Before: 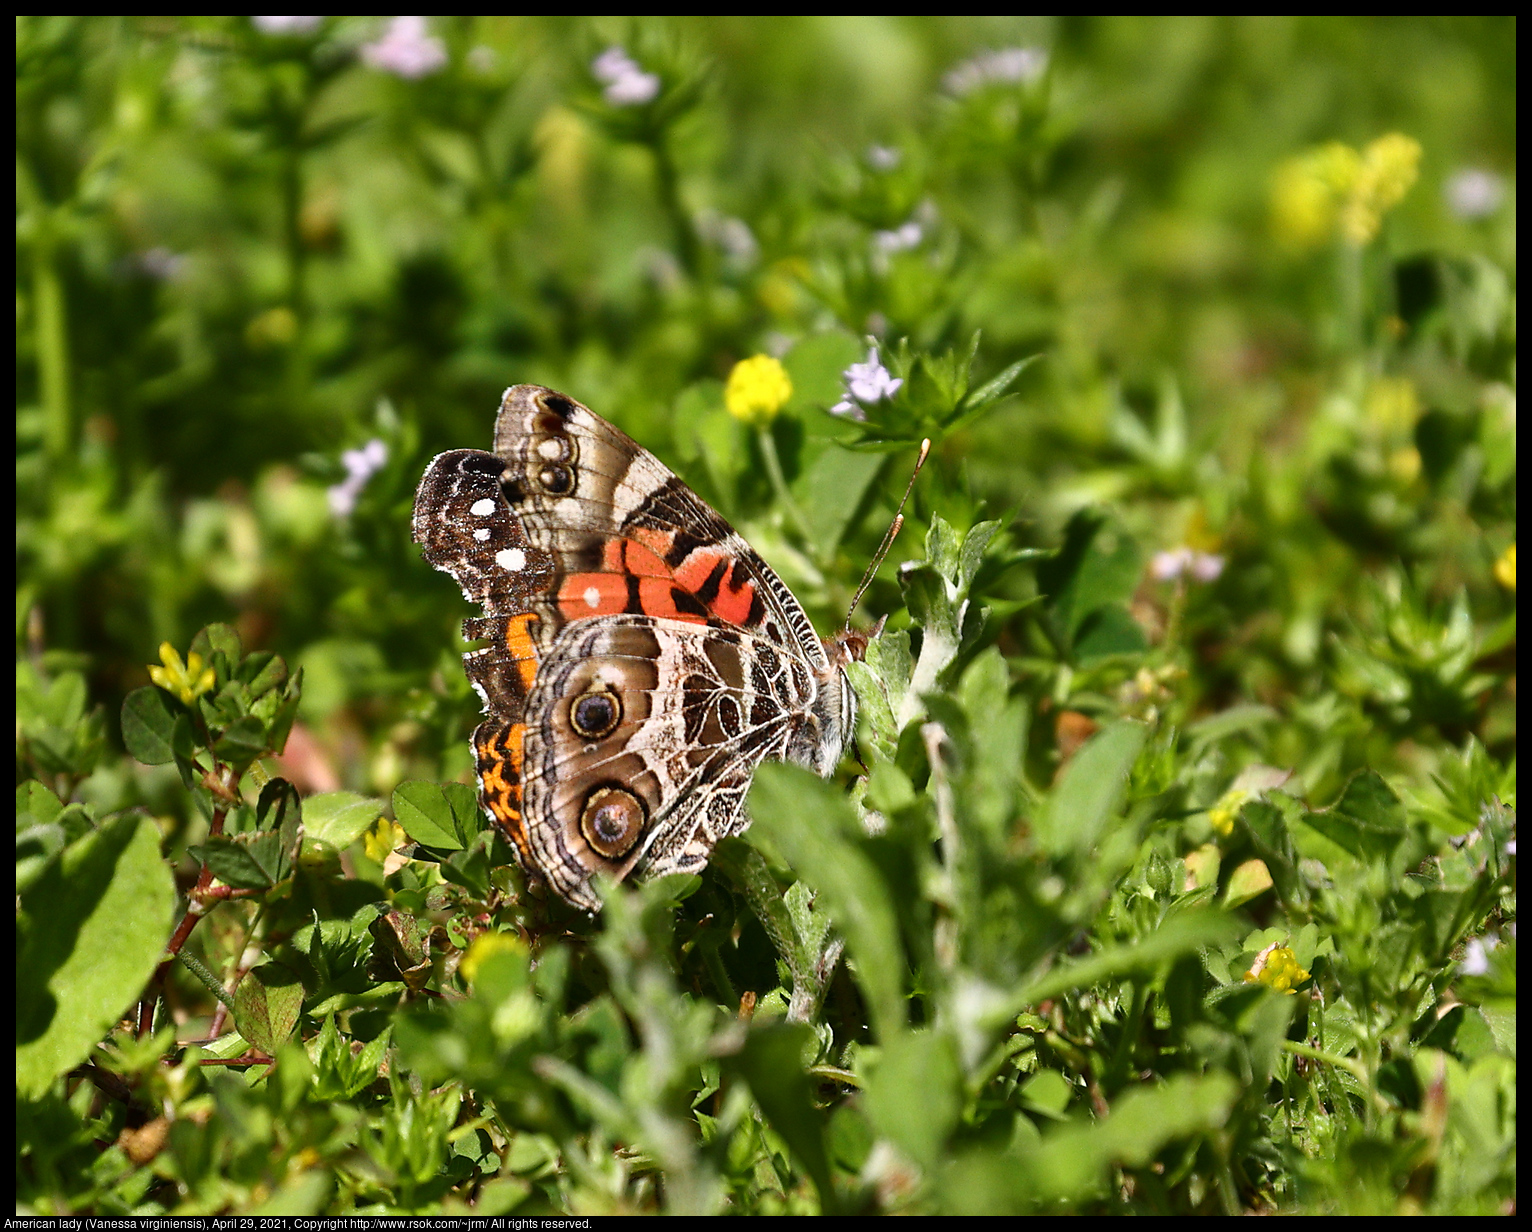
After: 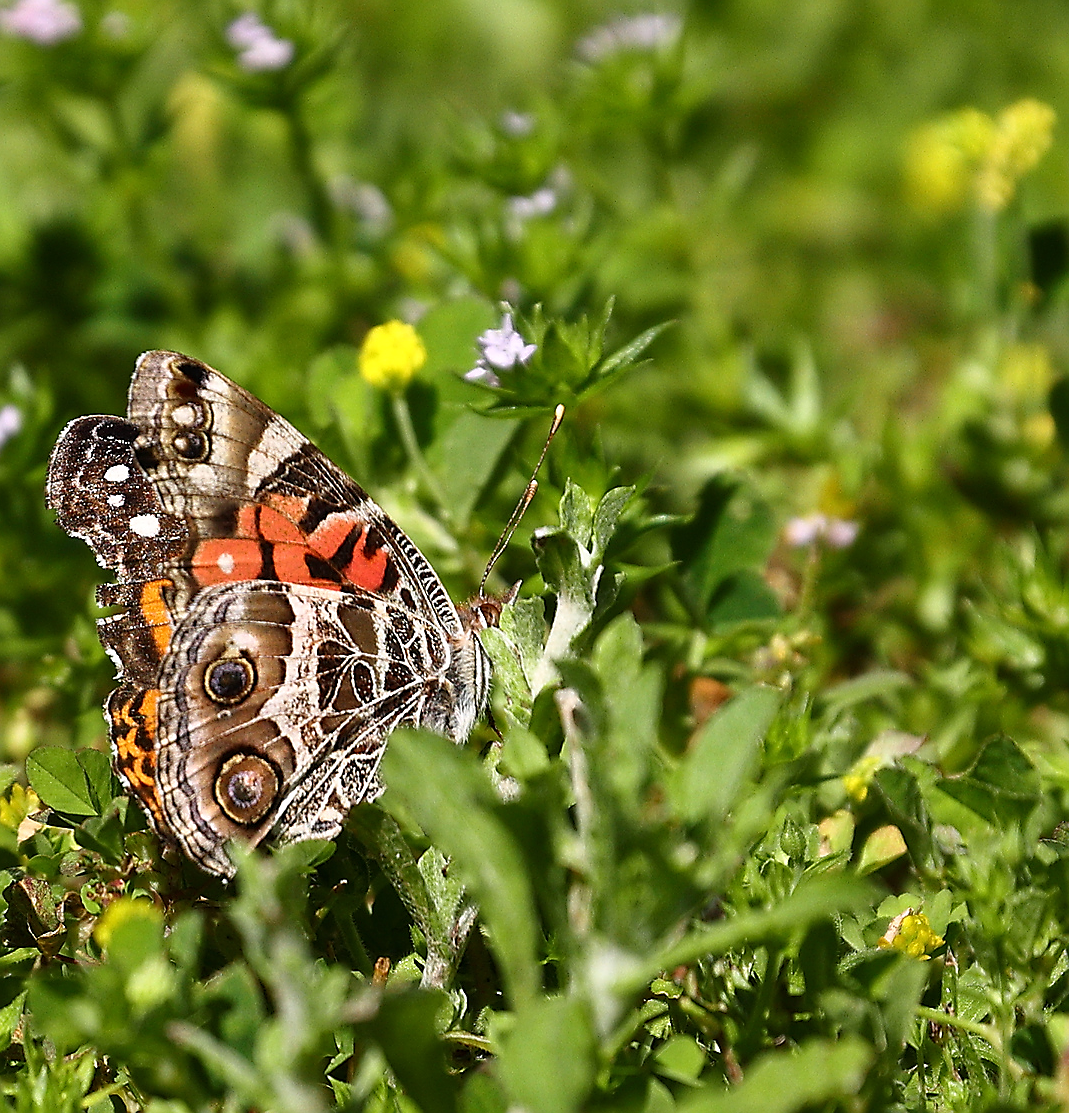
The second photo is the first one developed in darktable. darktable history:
sharpen: radius 1.354, amount 1.238, threshold 0.704
tone equalizer: on, module defaults
crop and rotate: left 23.916%, top 2.771%, right 6.292%, bottom 6.884%
